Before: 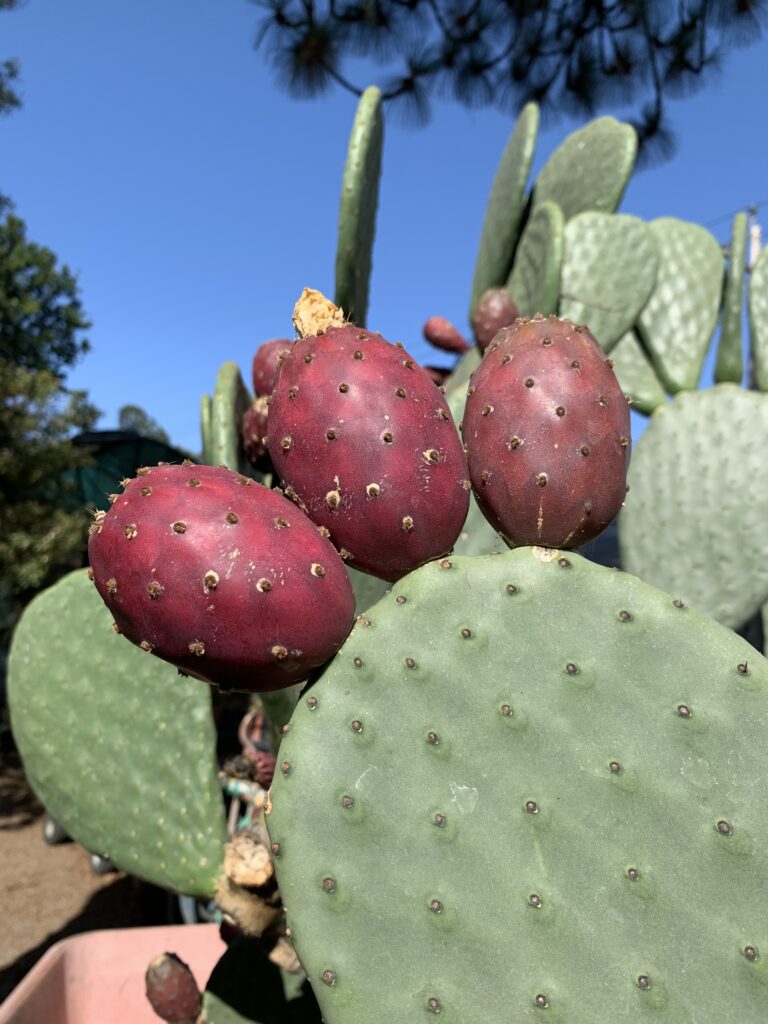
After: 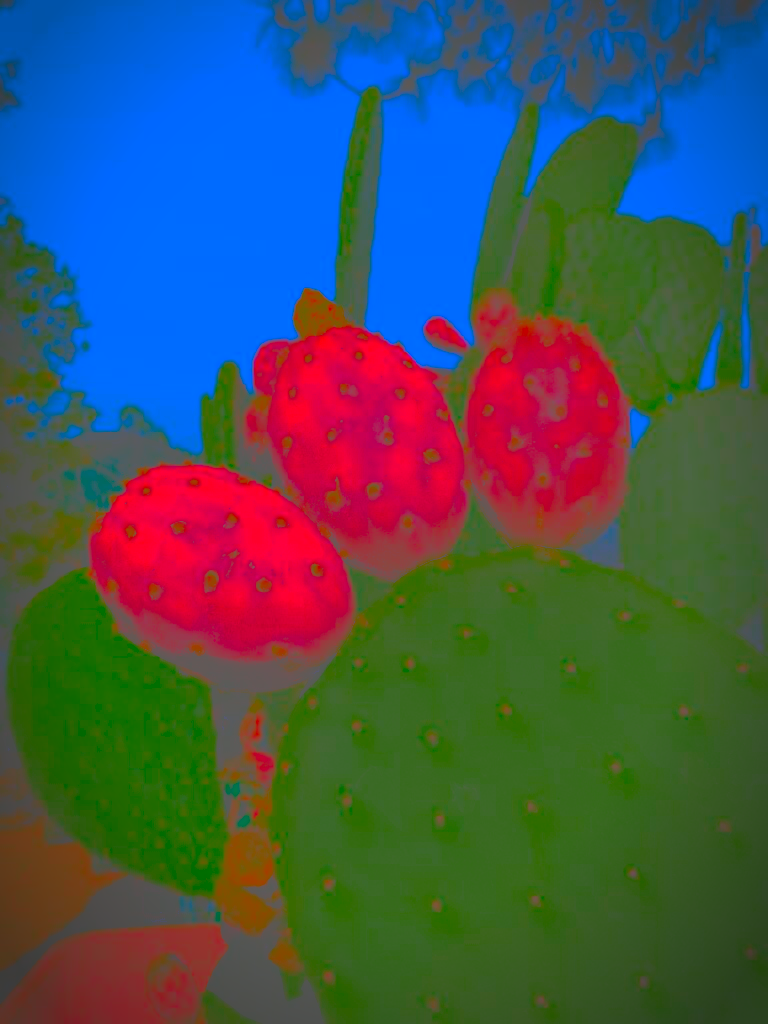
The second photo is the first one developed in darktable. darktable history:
contrast brightness saturation: contrast -0.983, brightness -0.171, saturation 0.743
base curve: curves: ch0 [(0, 0) (0.007, 0.004) (0.027, 0.03) (0.046, 0.07) (0.207, 0.54) (0.442, 0.872) (0.673, 0.972) (1, 1)]
vignetting: brightness -0.579, saturation -0.266, automatic ratio true
